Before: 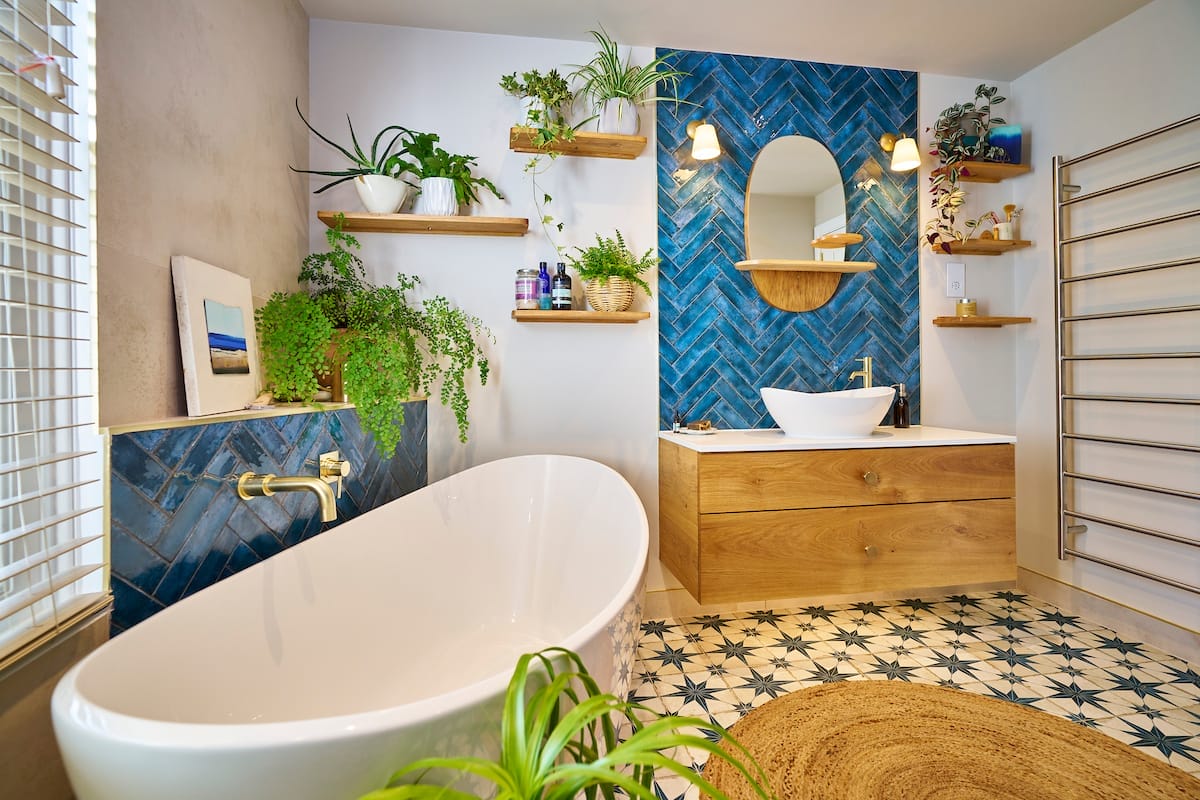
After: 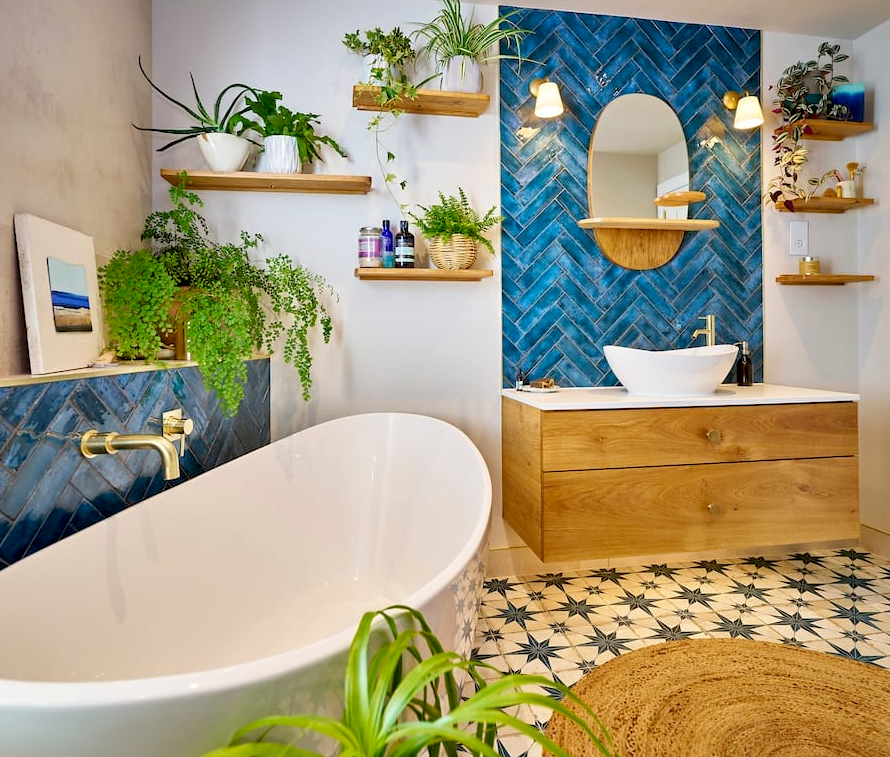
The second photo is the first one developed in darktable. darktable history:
exposure: black level correction 0.009, exposure 0.014 EV, compensate highlight preservation false
crop and rotate: left 13.15%, top 5.251%, right 12.609%
